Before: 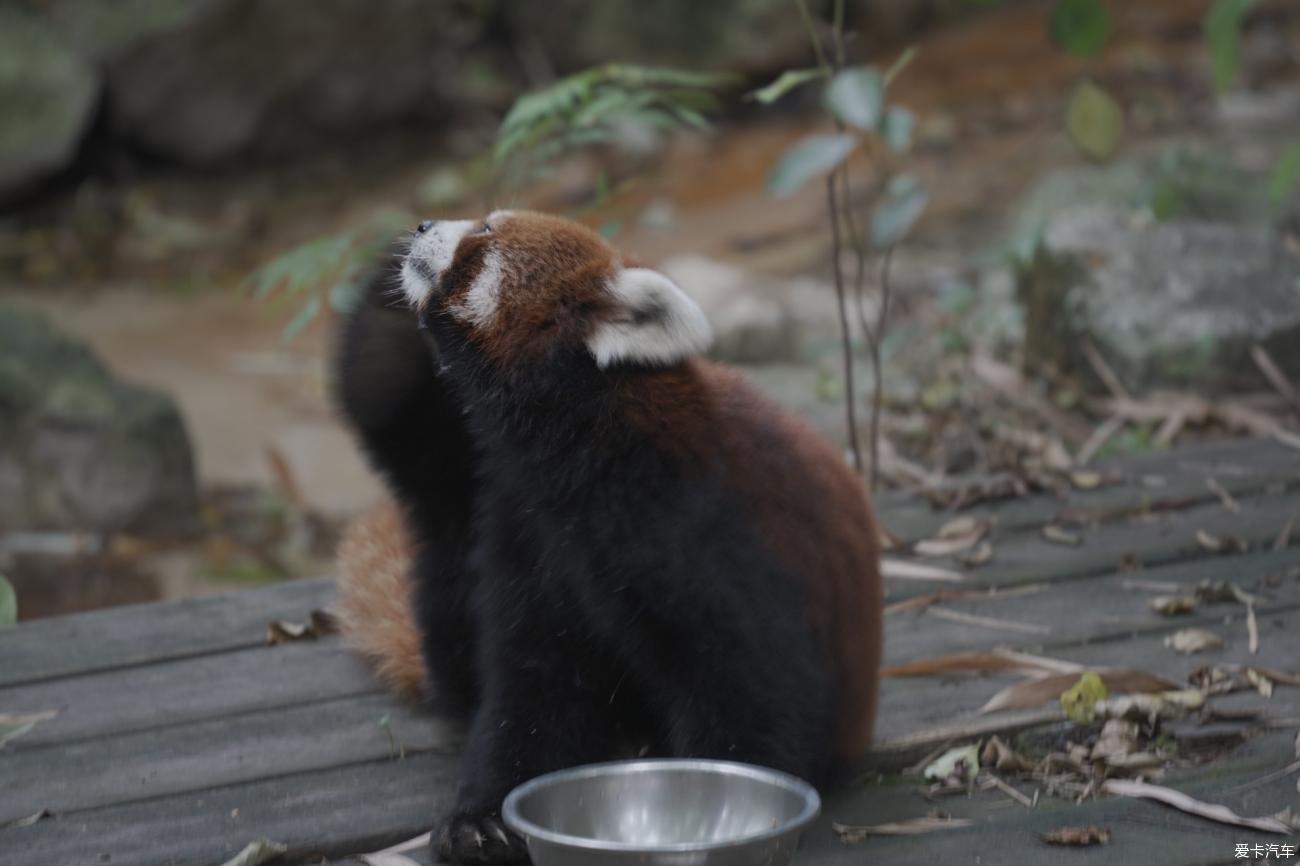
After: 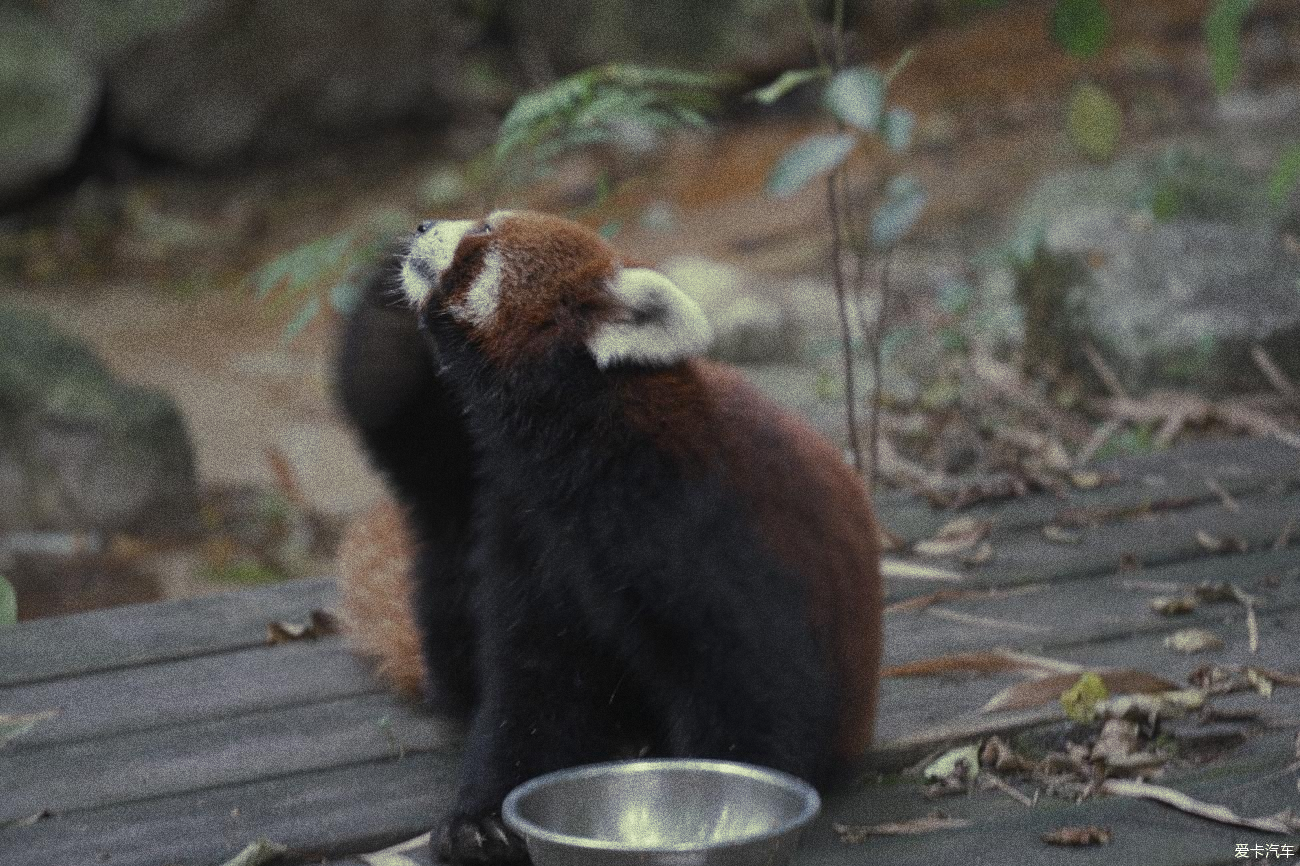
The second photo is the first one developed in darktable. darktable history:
grain: strength 49.07%
split-toning: shadows › hue 290.82°, shadows › saturation 0.34, highlights › saturation 0.38, balance 0, compress 50%
